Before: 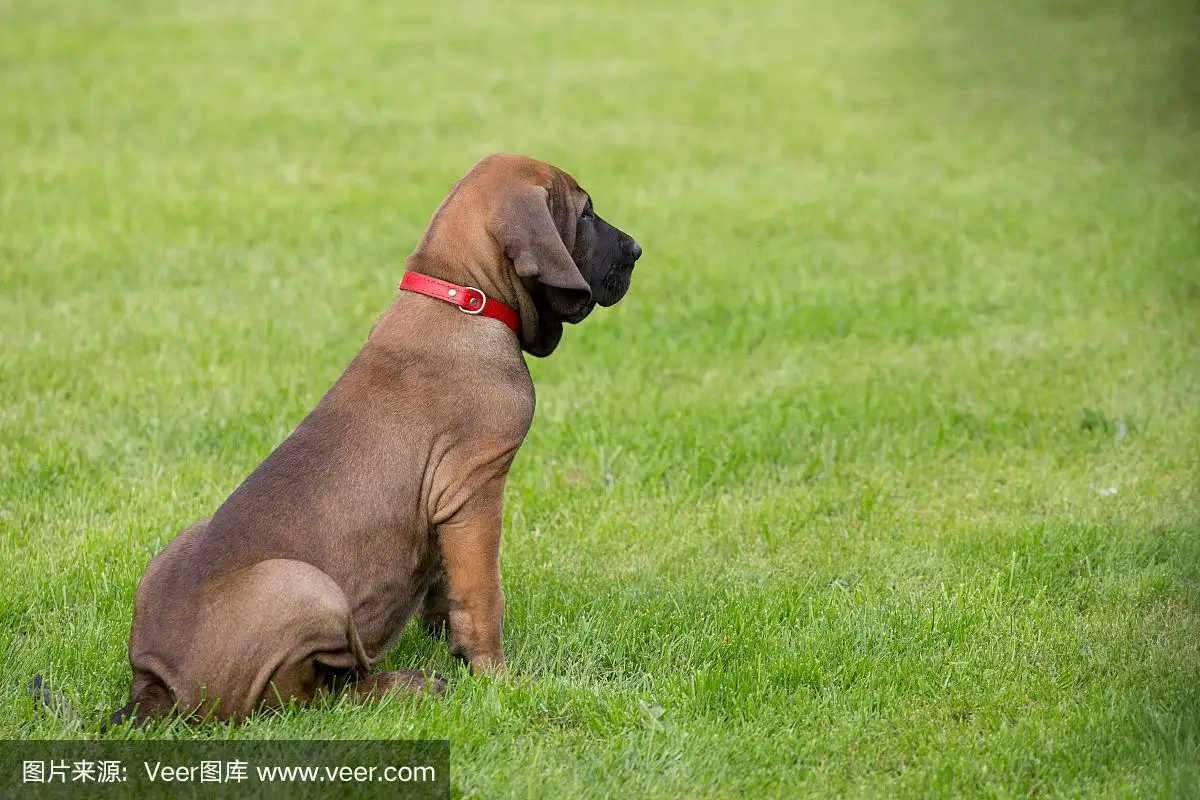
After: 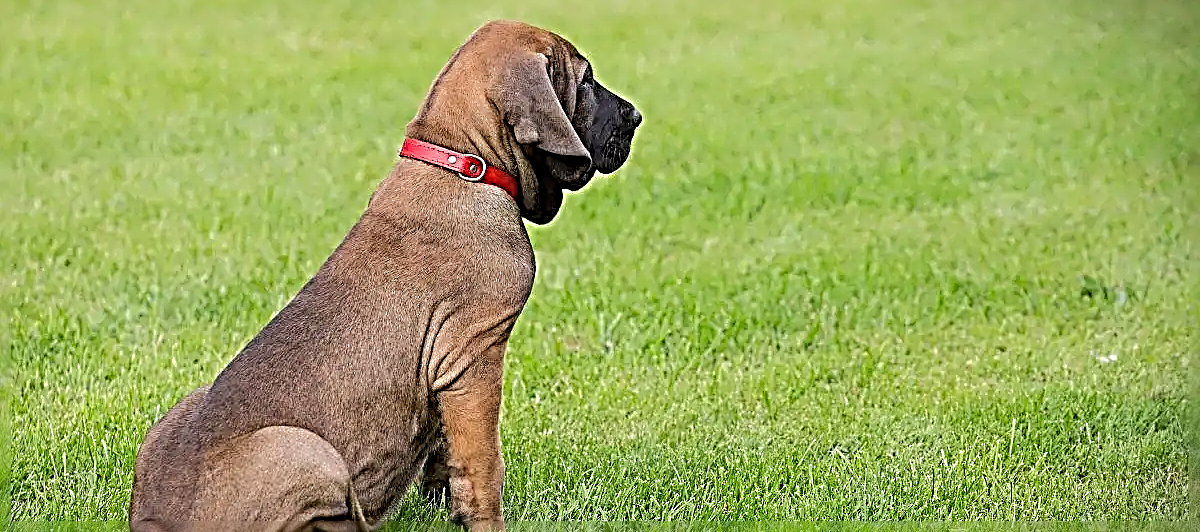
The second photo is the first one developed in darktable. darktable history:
crop: top 16.727%, bottom 16.727%
base curve: curves: ch0 [(0, 0) (0.262, 0.32) (0.722, 0.705) (1, 1)]
sharpen: radius 4.001, amount 2
